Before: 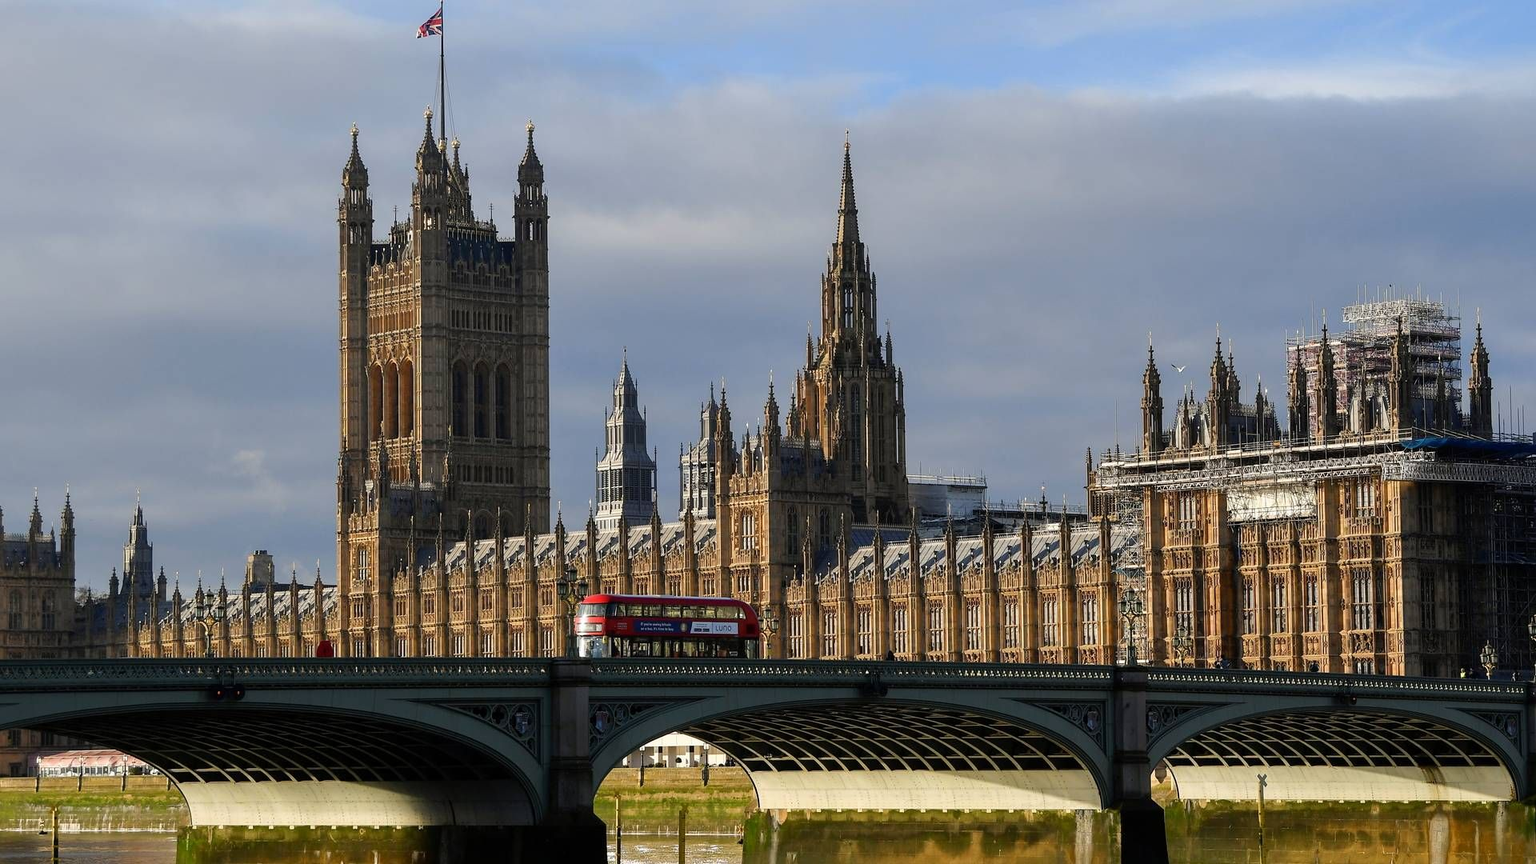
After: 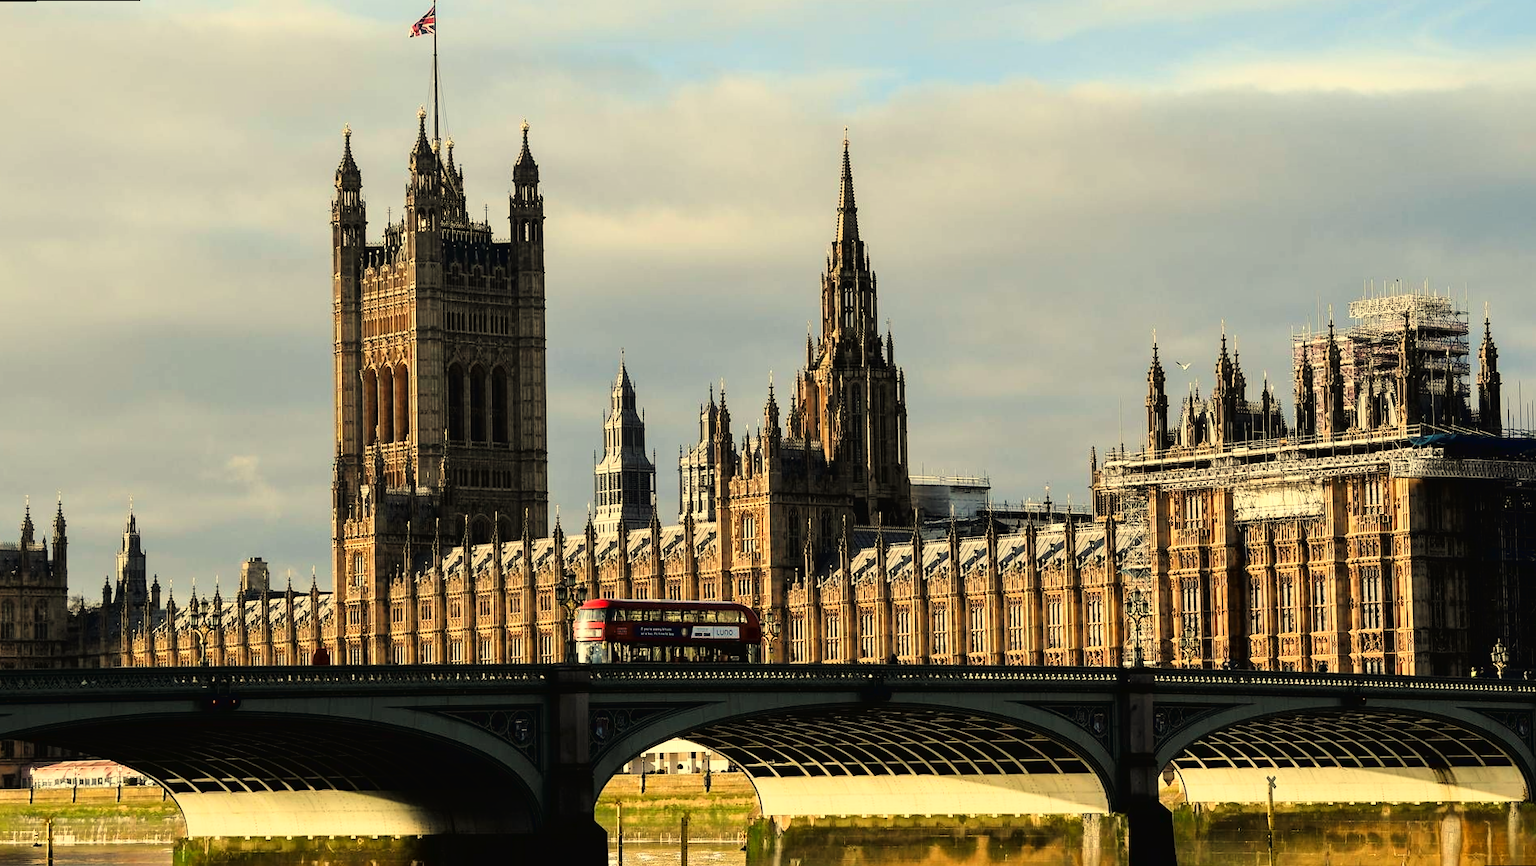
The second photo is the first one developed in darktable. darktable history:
white balance: red 1.08, blue 0.791
rotate and perspective: rotation -0.45°, automatic cropping original format, crop left 0.008, crop right 0.992, crop top 0.012, crop bottom 0.988
tone curve: curves: ch0 [(0, 0.016) (0.11, 0.039) (0.259, 0.235) (0.383, 0.437) (0.499, 0.597) (0.733, 0.867) (0.843, 0.948) (1, 1)], color space Lab, linked channels, preserve colors none
